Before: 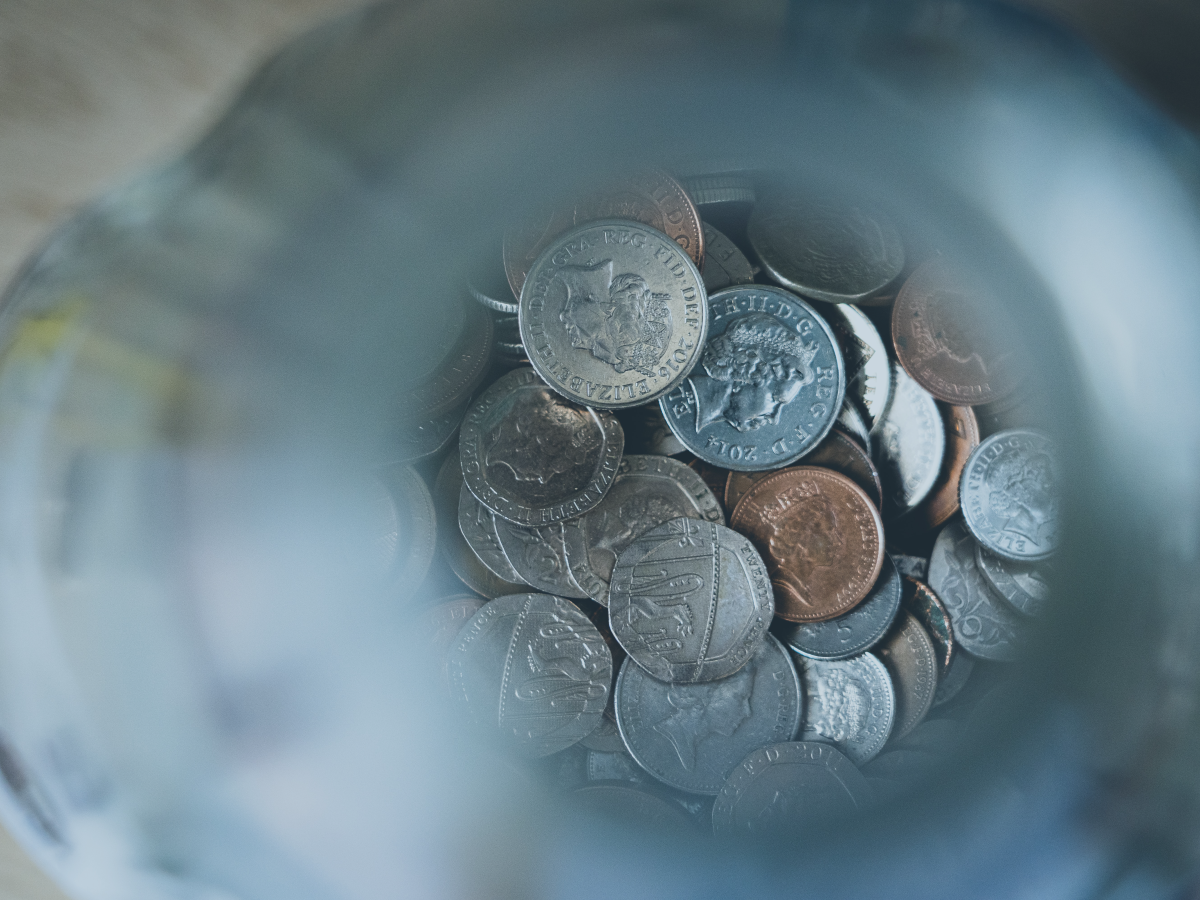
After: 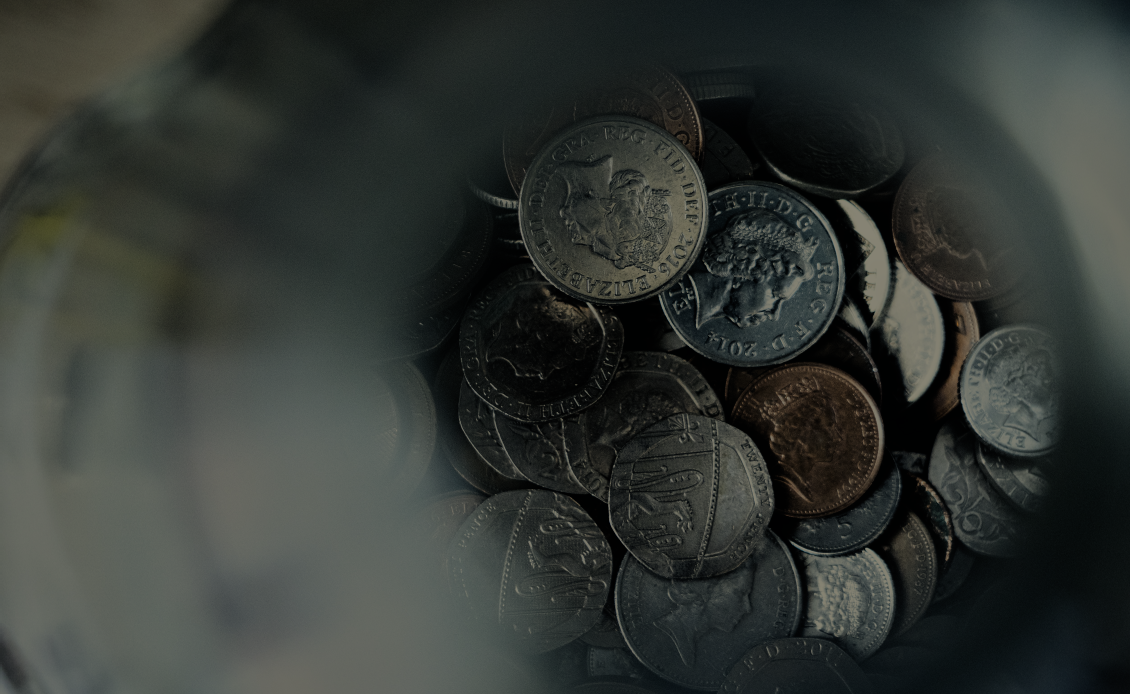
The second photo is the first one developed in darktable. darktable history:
color correction: highlights a* 2.37, highlights b* 23.39
filmic rgb: black relative exposure -8.71 EV, white relative exposure 2.69 EV, target black luminance 0%, target white luminance 99.938%, hardness 6.25, latitude 74.7%, contrast 1.325, highlights saturation mix -6.1%
crop and rotate: angle 0.027°, top 11.604%, right 5.751%, bottom 11.175%
tone equalizer: -8 EV -1.98 EV, -7 EV -1.98 EV, -6 EV -1.97 EV, -5 EV -2 EV, -4 EV -1.96 EV, -3 EV -1.98 EV, -2 EV -2 EV, -1 EV -1.62 EV, +0 EV -1.98 EV
